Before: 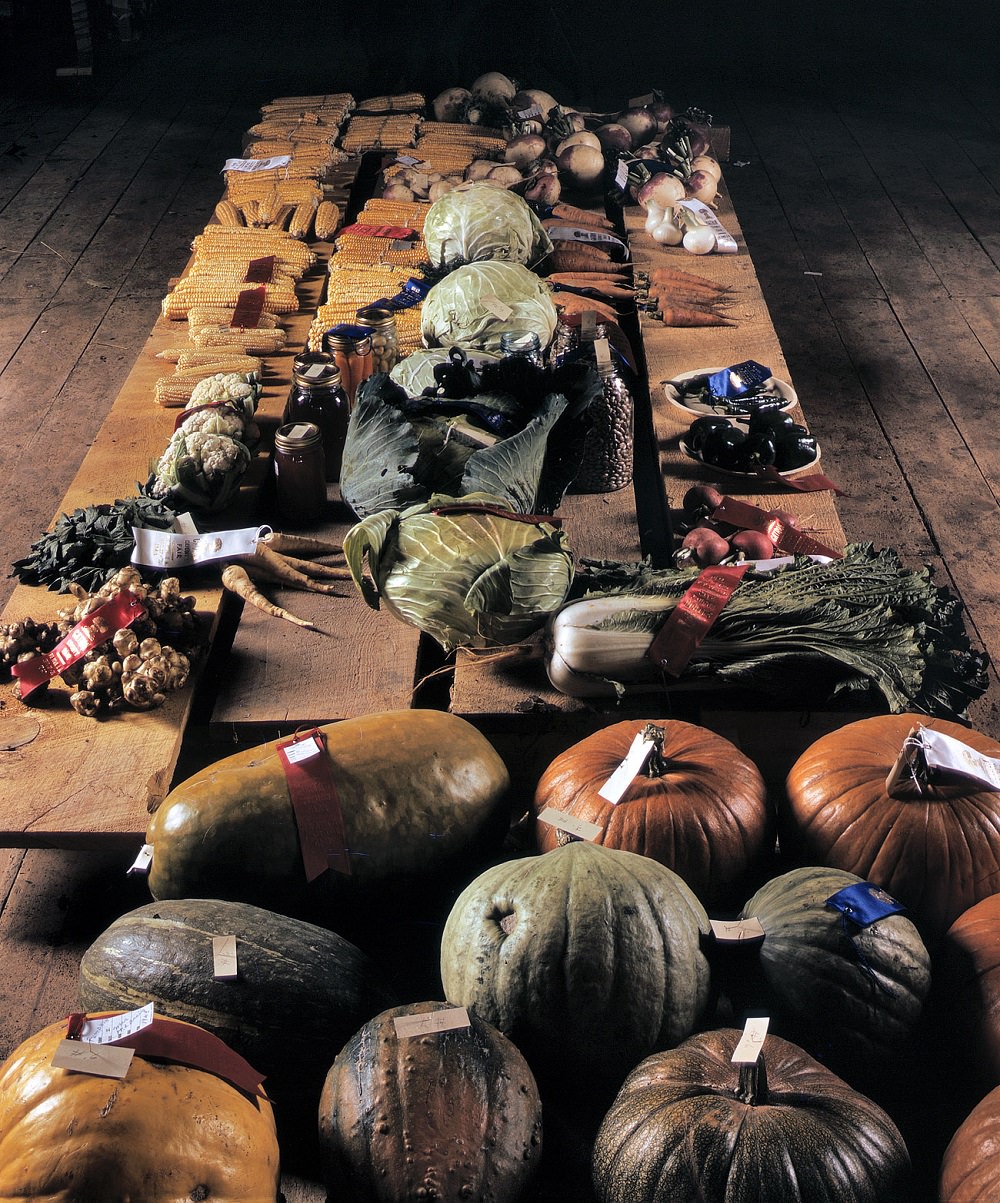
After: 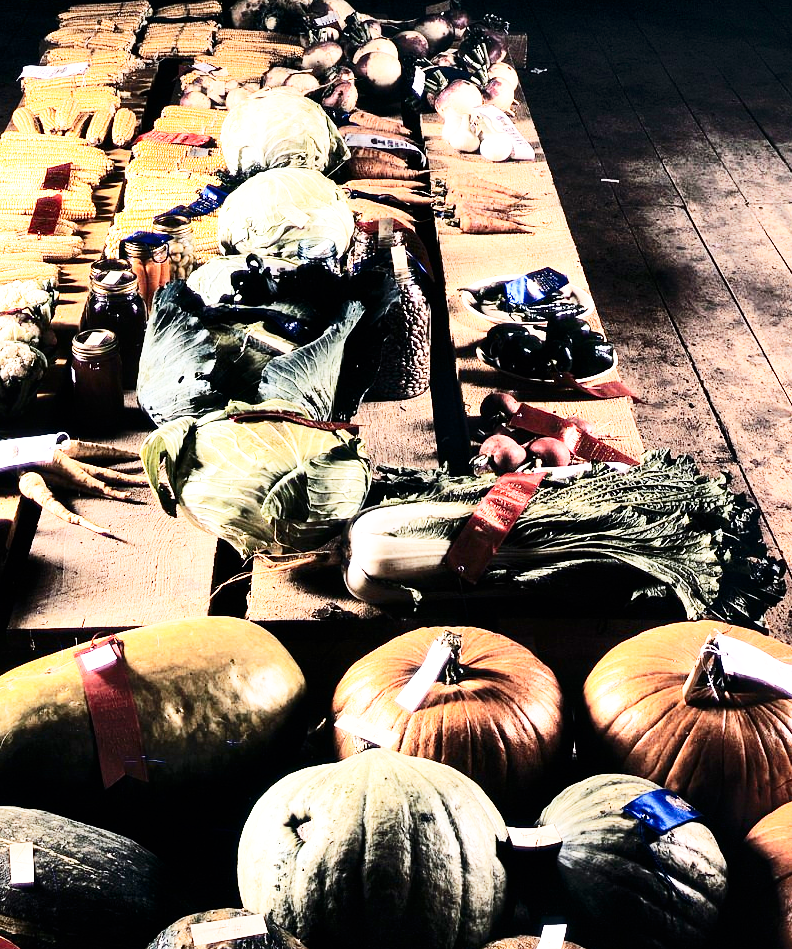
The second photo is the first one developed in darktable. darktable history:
contrast brightness saturation: contrast 0.279
base curve: curves: ch0 [(0, 0) (0.007, 0.004) (0.027, 0.03) (0.046, 0.07) (0.207, 0.54) (0.442, 0.872) (0.673, 0.972) (1, 1)], preserve colors none
exposure: exposure 0.605 EV, compensate exposure bias true, compensate highlight preservation false
crop and rotate: left 20.368%, top 7.738%, right 0.401%, bottom 13.303%
